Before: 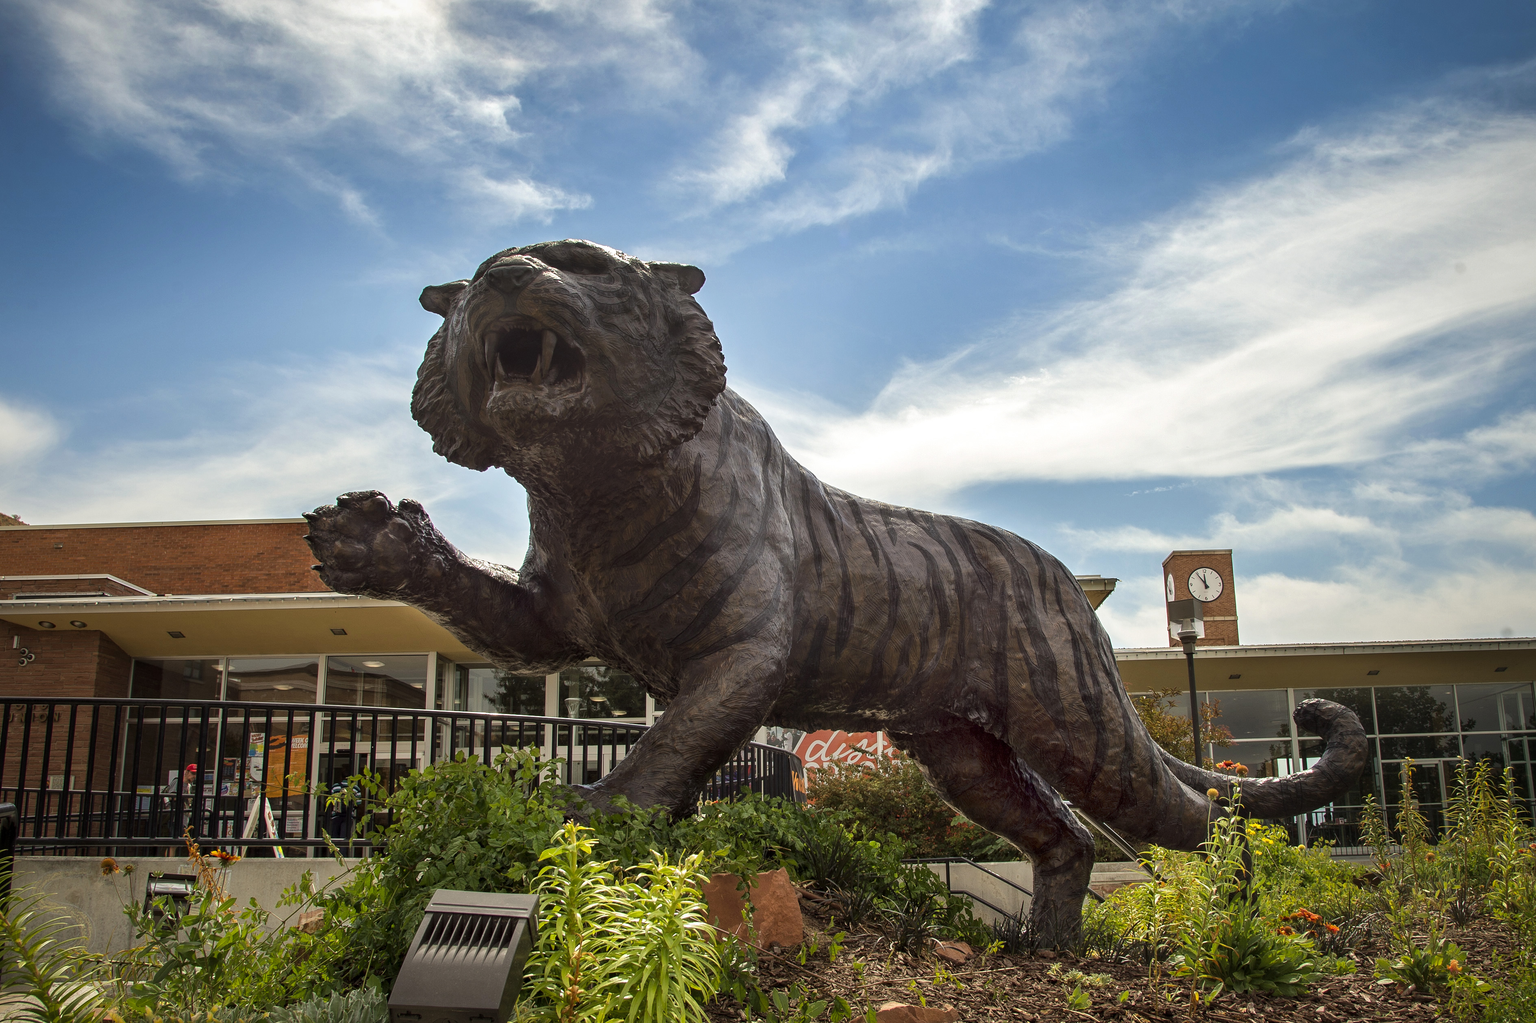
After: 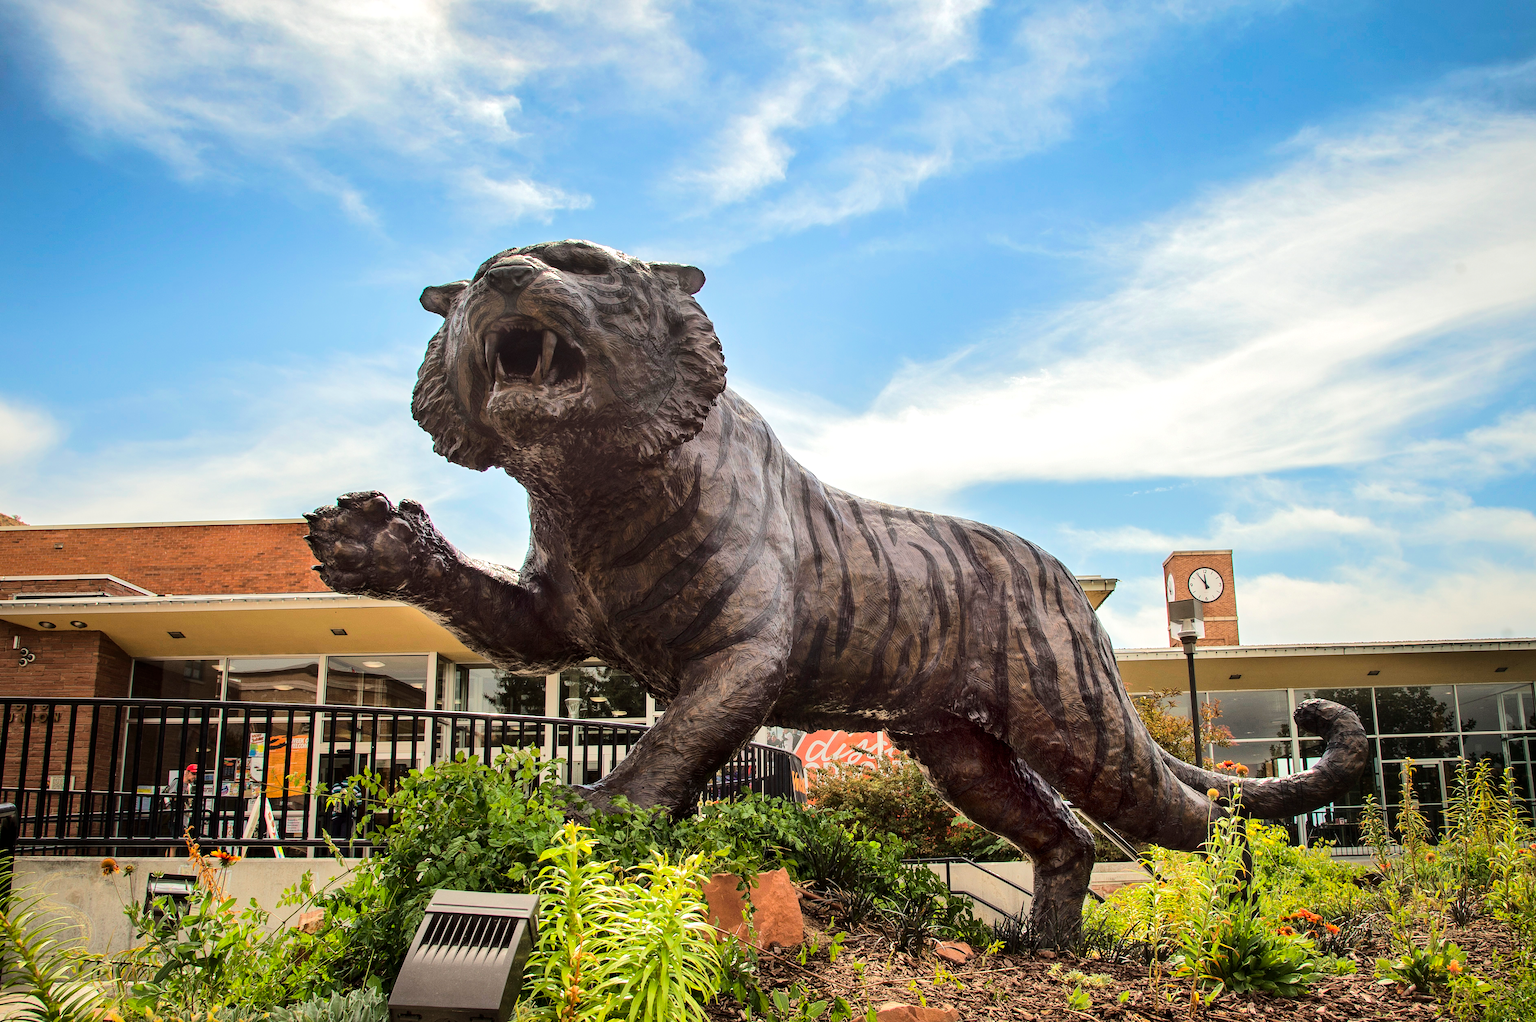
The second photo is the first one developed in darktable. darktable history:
tone equalizer: -7 EV 0.153 EV, -6 EV 0.603 EV, -5 EV 1.12 EV, -4 EV 1.35 EV, -3 EV 1.12 EV, -2 EV 0.6 EV, -1 EV 0.158 EV, edges refinement/feathering 500, mask exposure compensation -1.57 EV, preserve details no
